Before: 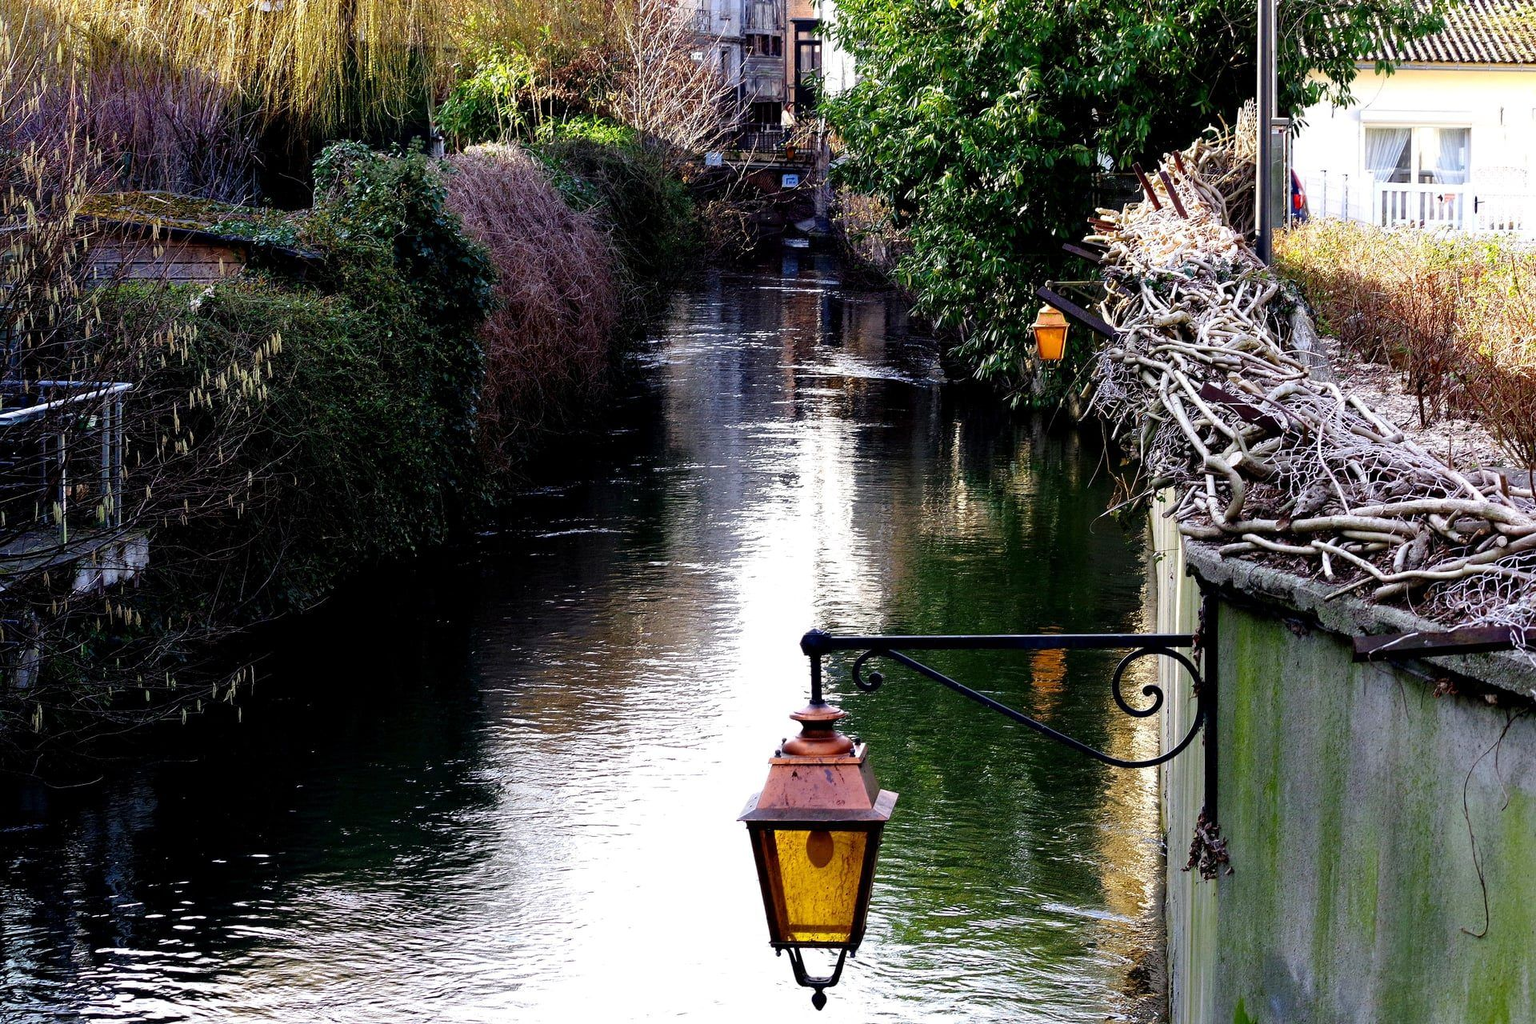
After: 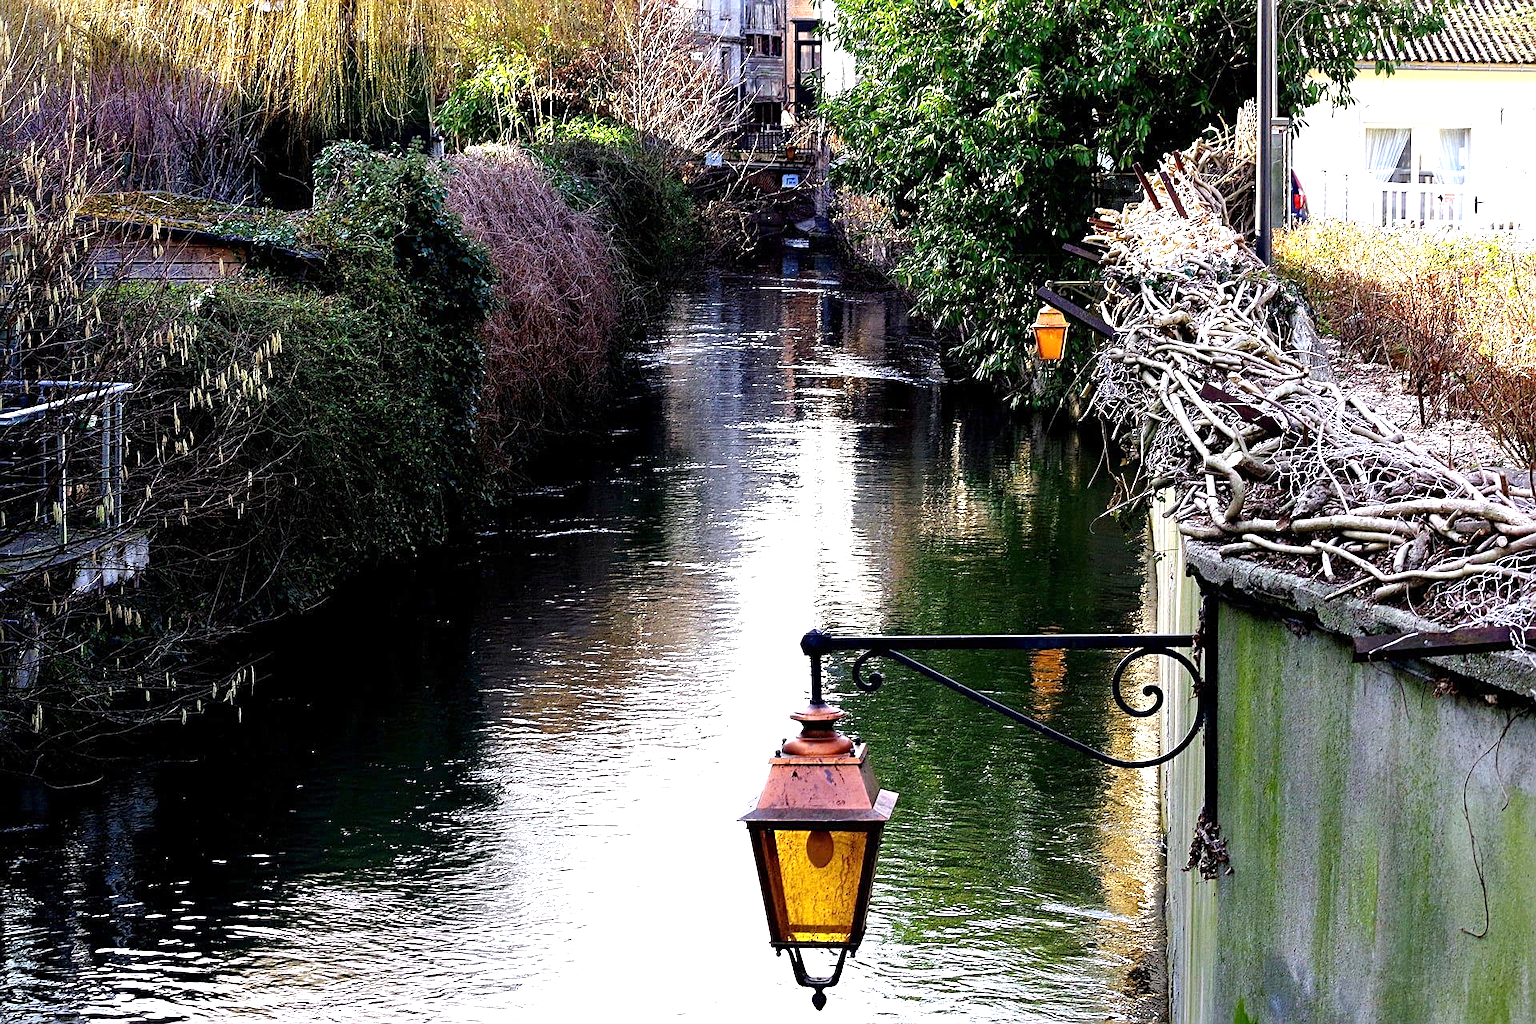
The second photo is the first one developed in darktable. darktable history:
vignetting: fall-off start 97.37%, fall-off radius 77.7%, width/height ratio 1.106
sharpen: on, module defaults
exposure: exposure 0.611 EV, compensate exposure bias true, compensate highlight preservation false
